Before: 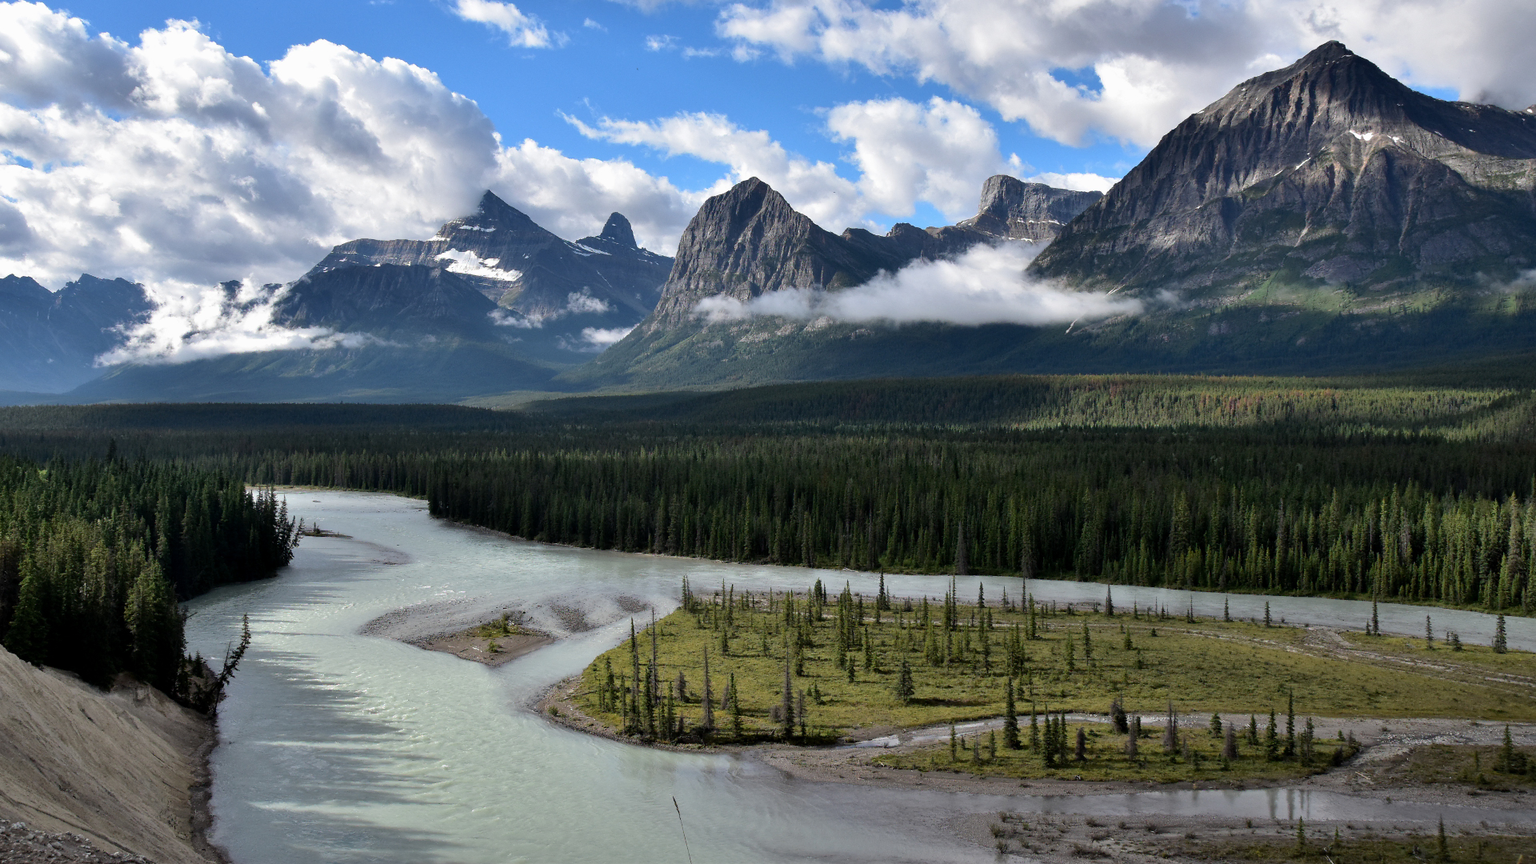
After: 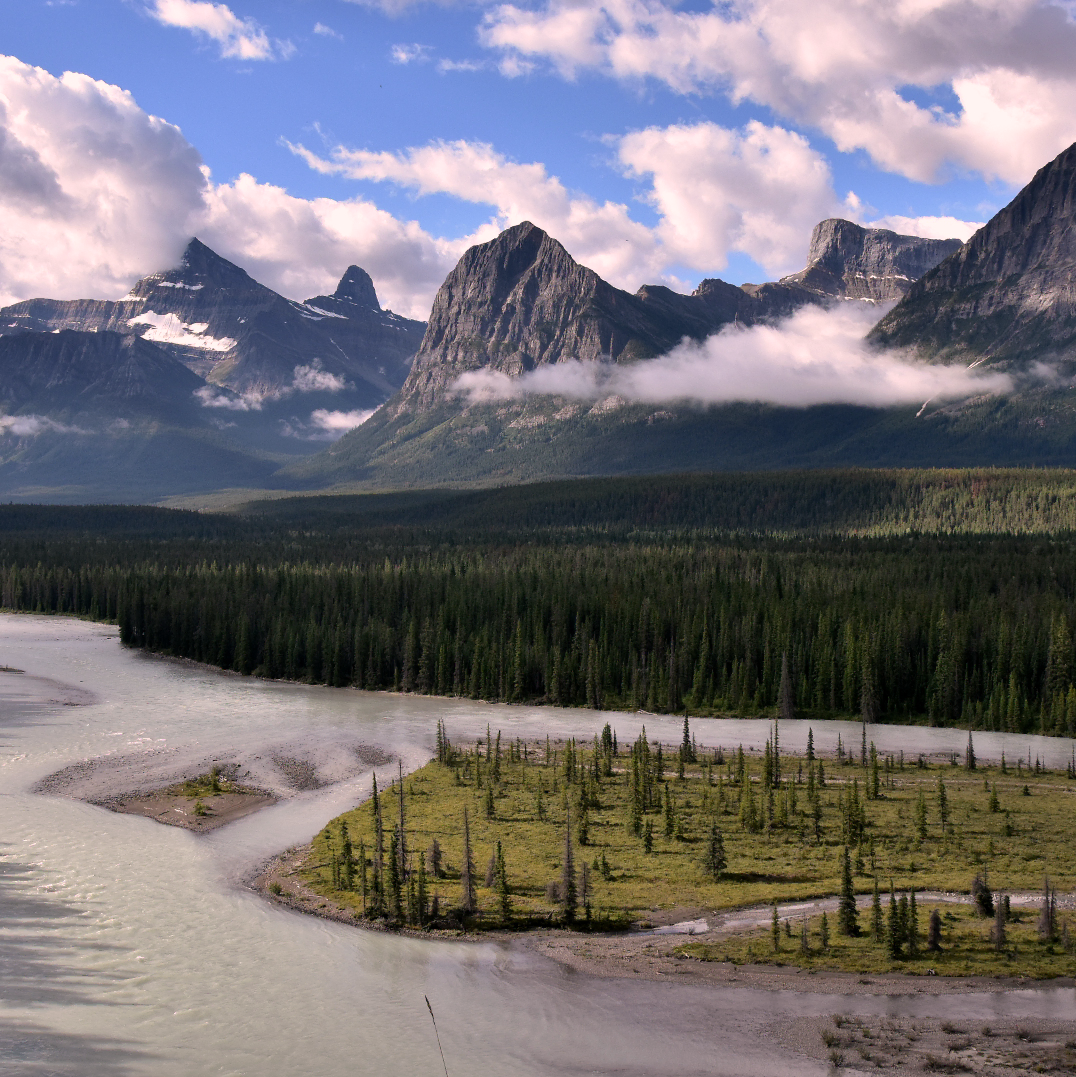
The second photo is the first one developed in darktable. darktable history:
crop: left 21.674%, right 22.086%
color correction: highlights a* 12.23, highlights b* 5.41
